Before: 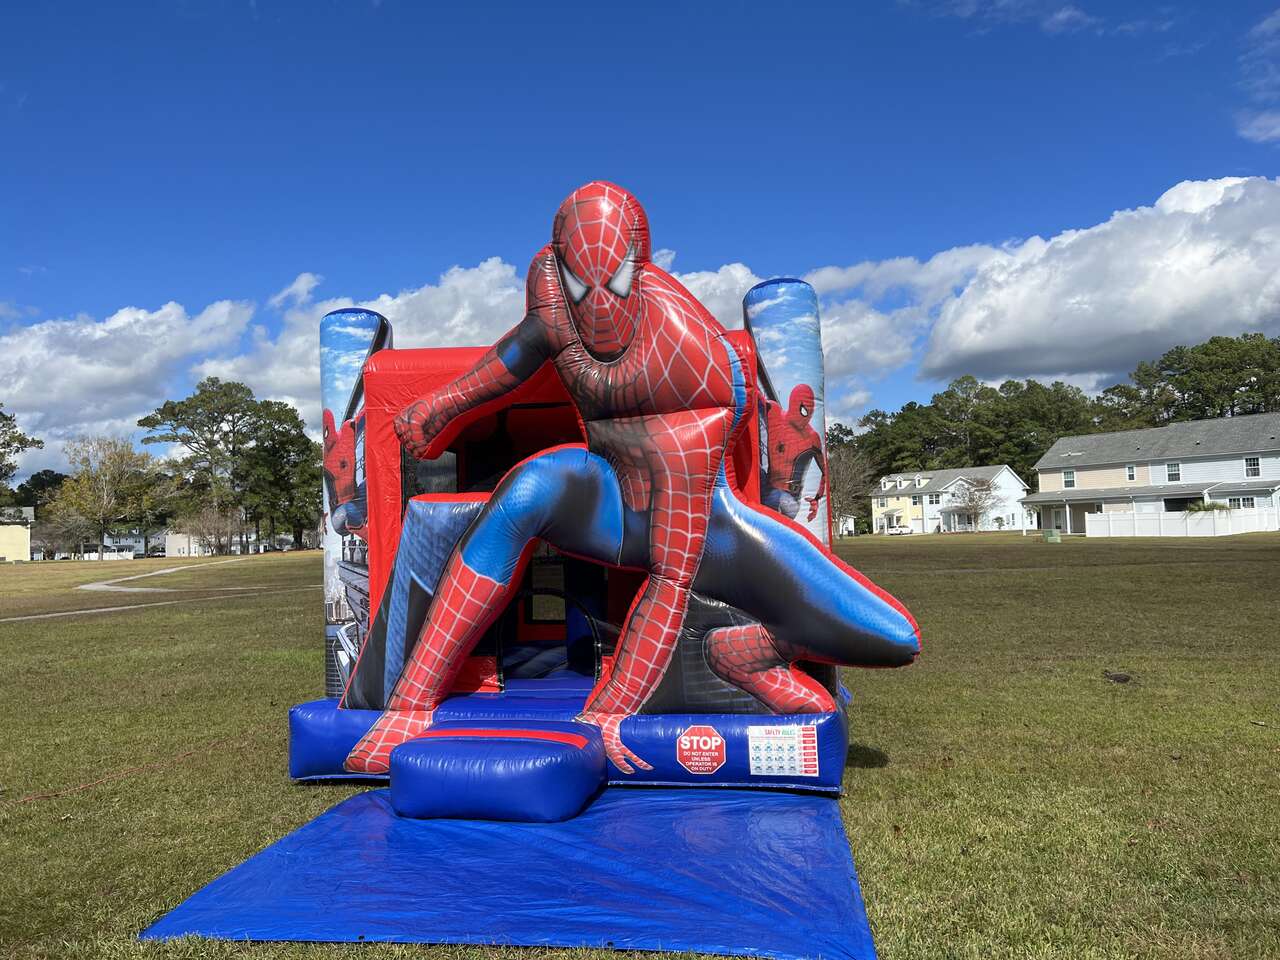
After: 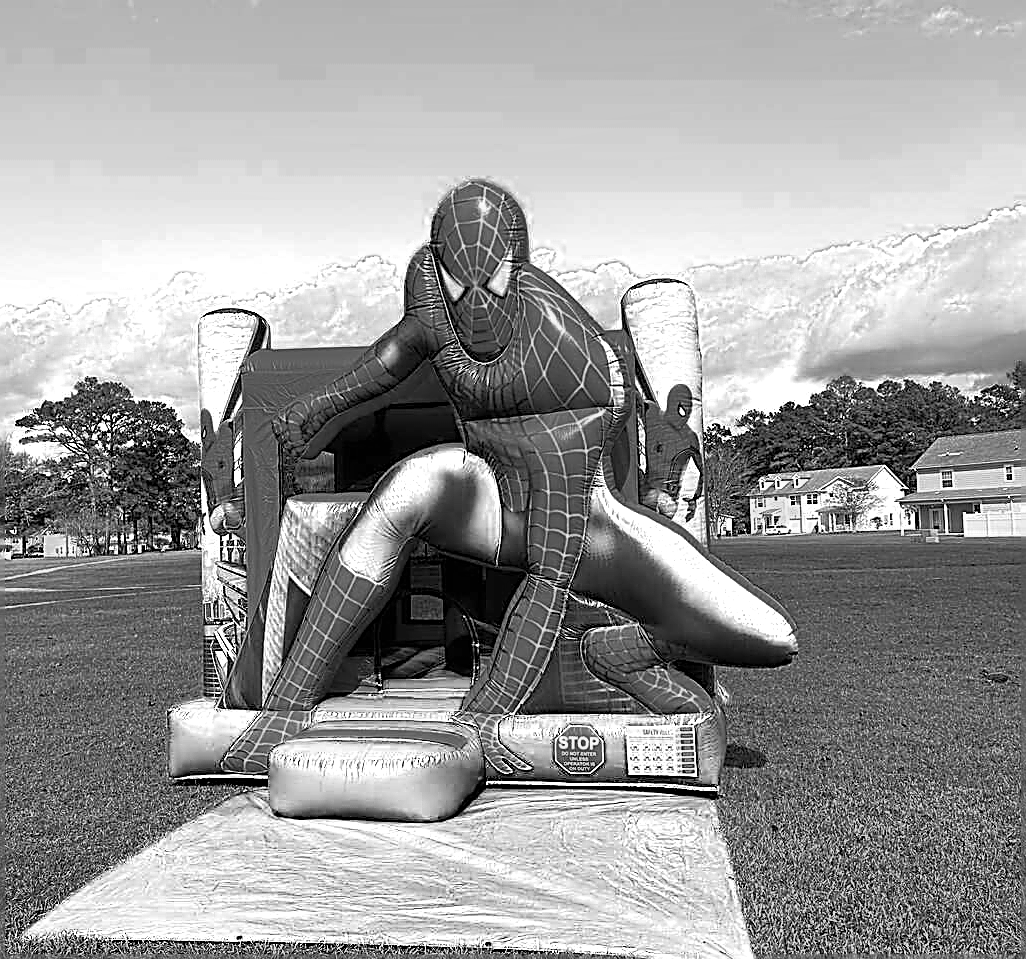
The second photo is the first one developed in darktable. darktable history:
sharpen: amount 1.861
contrast brightness saturation: saturation -0.05
monochrome: on, module defaults
shadows and highlights: radius 108.52, shadows 40.68, highlights -72.88, low approximation 0.01, soften with gaussian
rgb curve: curves: ch0 [(0, 0) (0.053, 0.068) (0.122, 0.128) (1, 1)]
color zones: curves: ch0 [(0, 0.352) (0.143, 0.407) (0.286, 0.386) (0.429, 0.431) (0.571, 0.829) (0.714, 0.853) (0.857, 0.833) (1, 0.352)]; ch1 [(0, 0.604) (0.072, 0.726) (0.096, 0.608) (0.205, 0.007) (0.571, -0.006) (0.839, -0.013) (0.857, -0.012) (1, 0.604)]
crop and rotate: left 9.597%, right 10.195%
